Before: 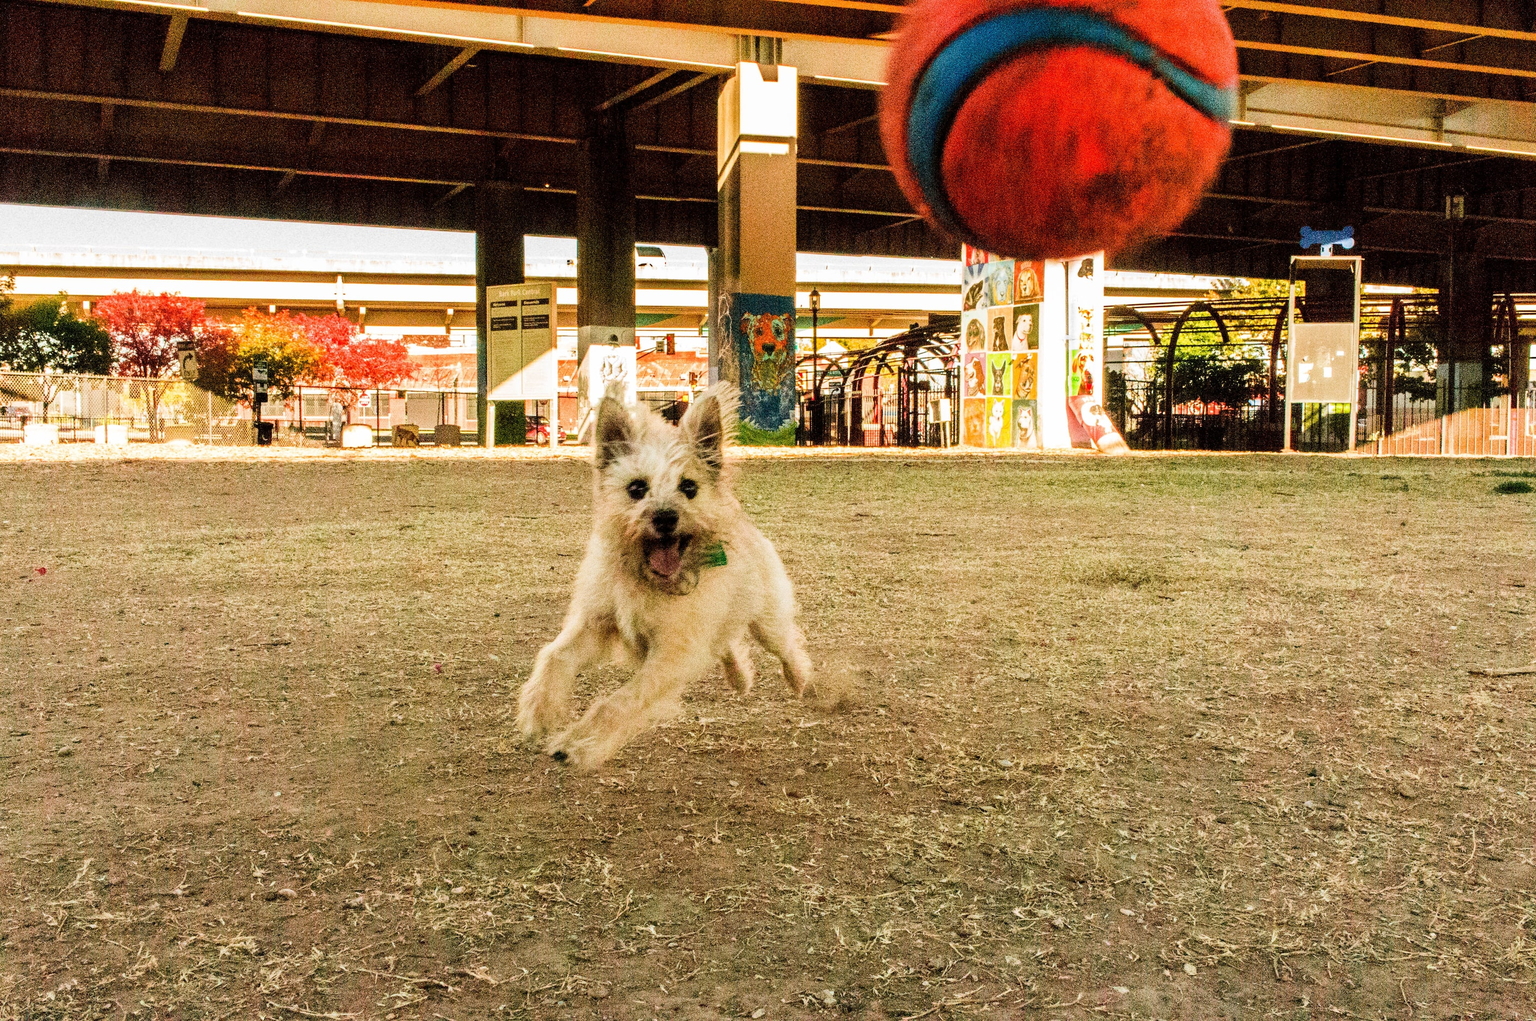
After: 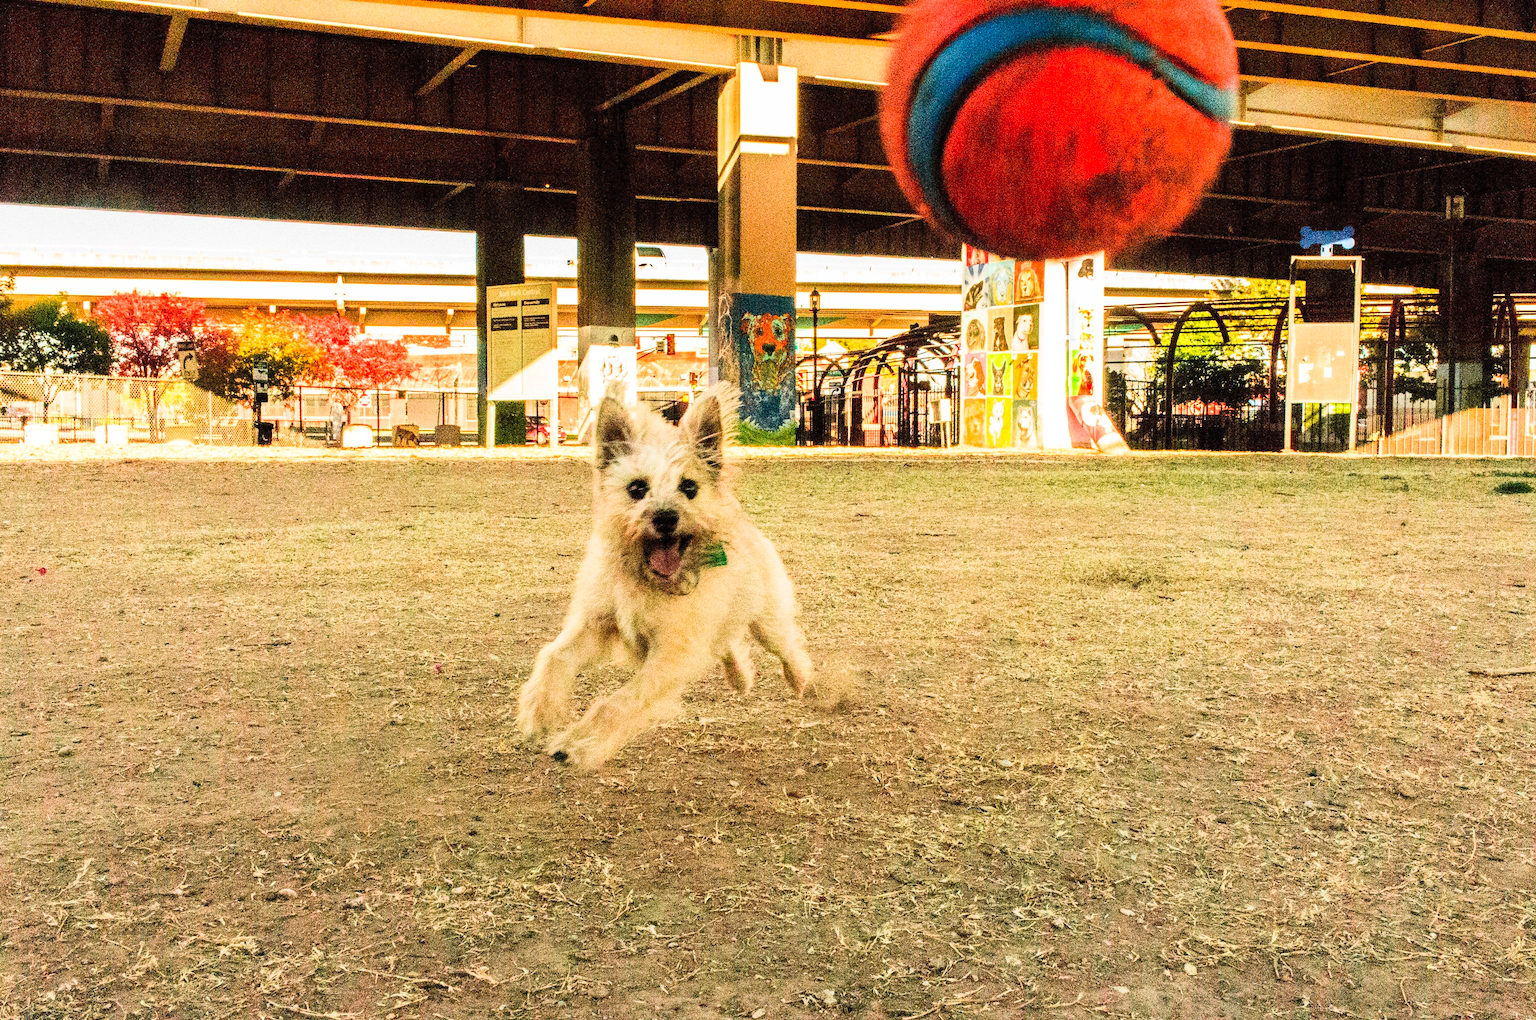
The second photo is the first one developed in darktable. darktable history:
contrast brightness saturation: contrast 0.2, brightness 0.168, saturation 0.216
